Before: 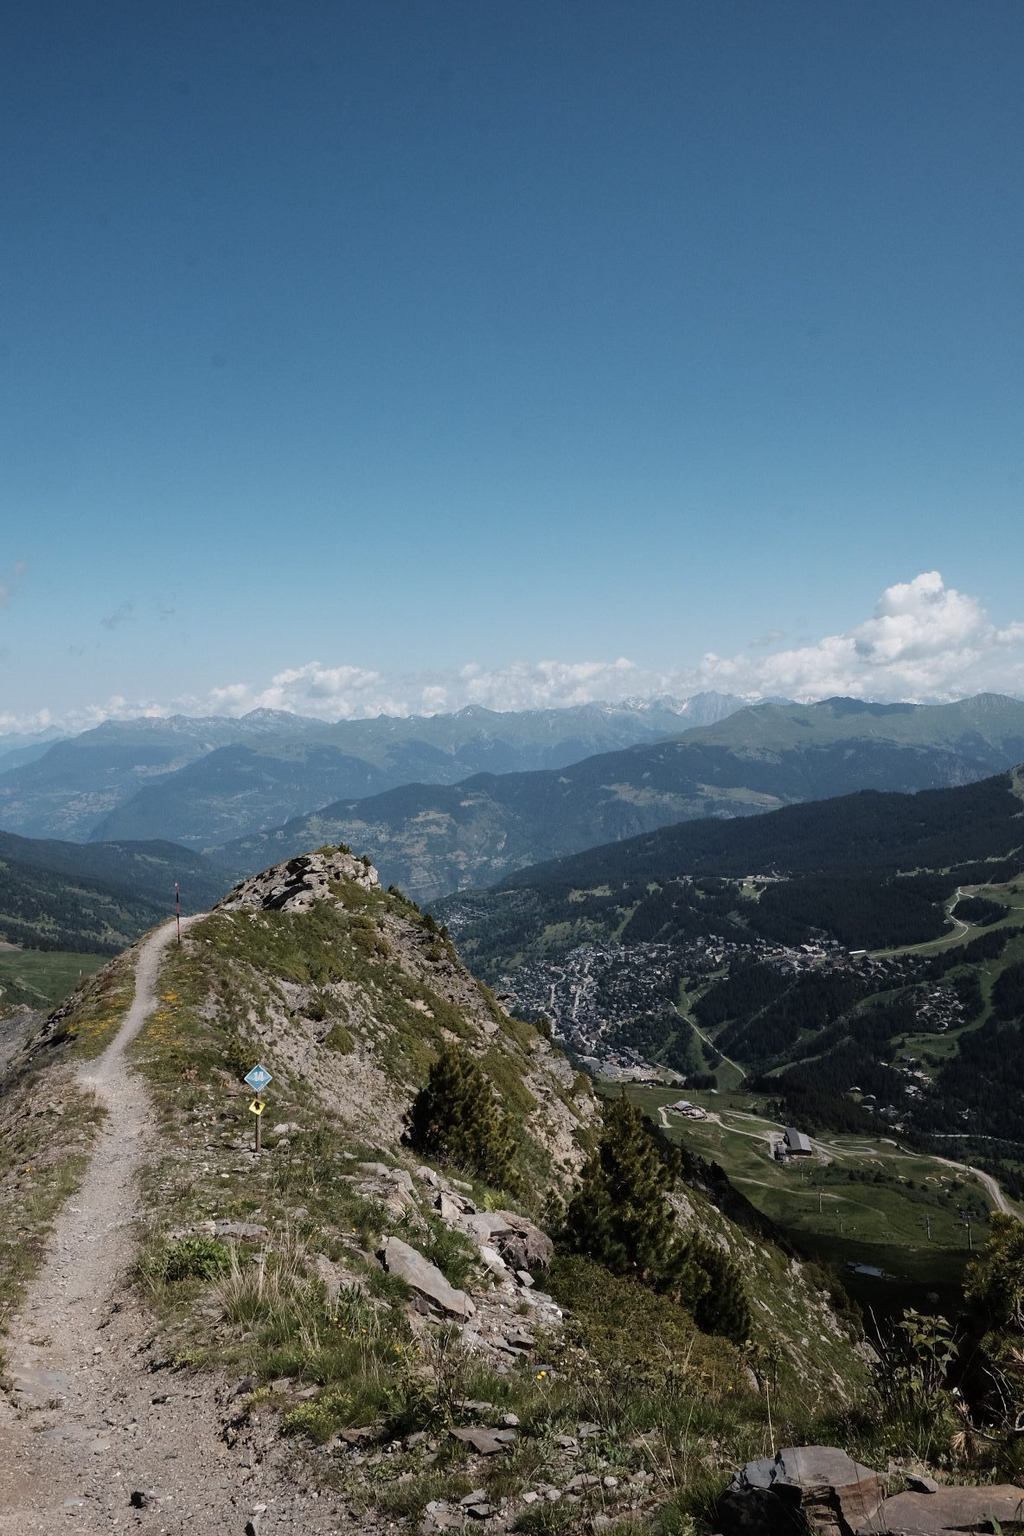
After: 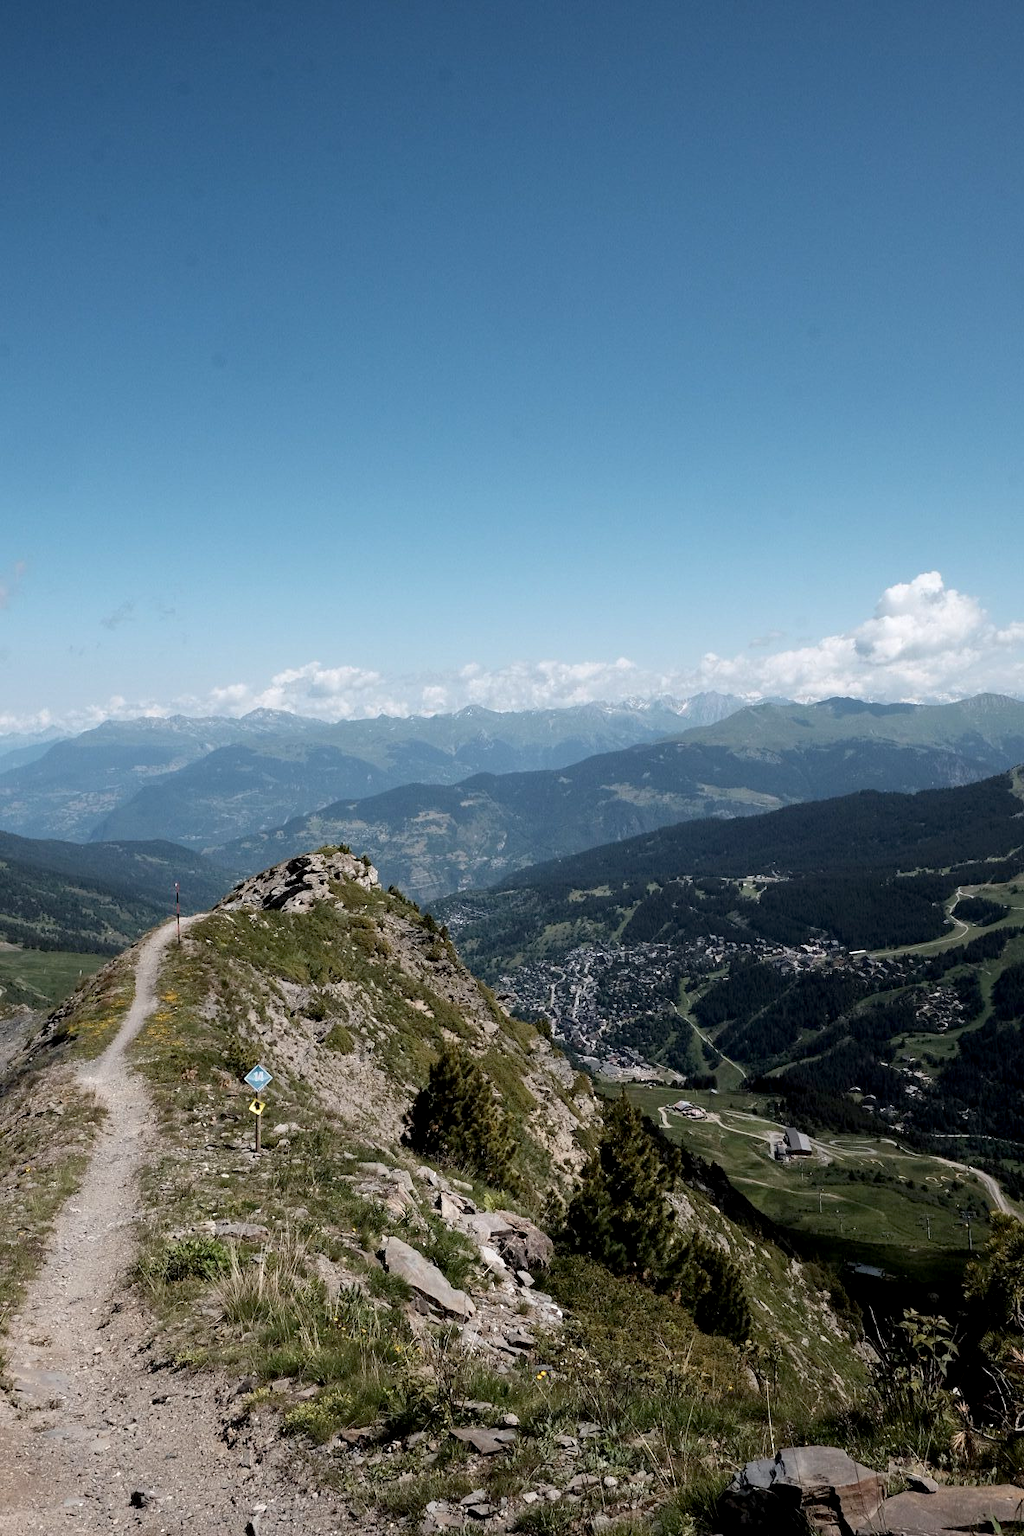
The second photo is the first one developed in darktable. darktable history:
exposure: black level correction 0.005, exposure 0.277 EV, compensate highlight preservation false
